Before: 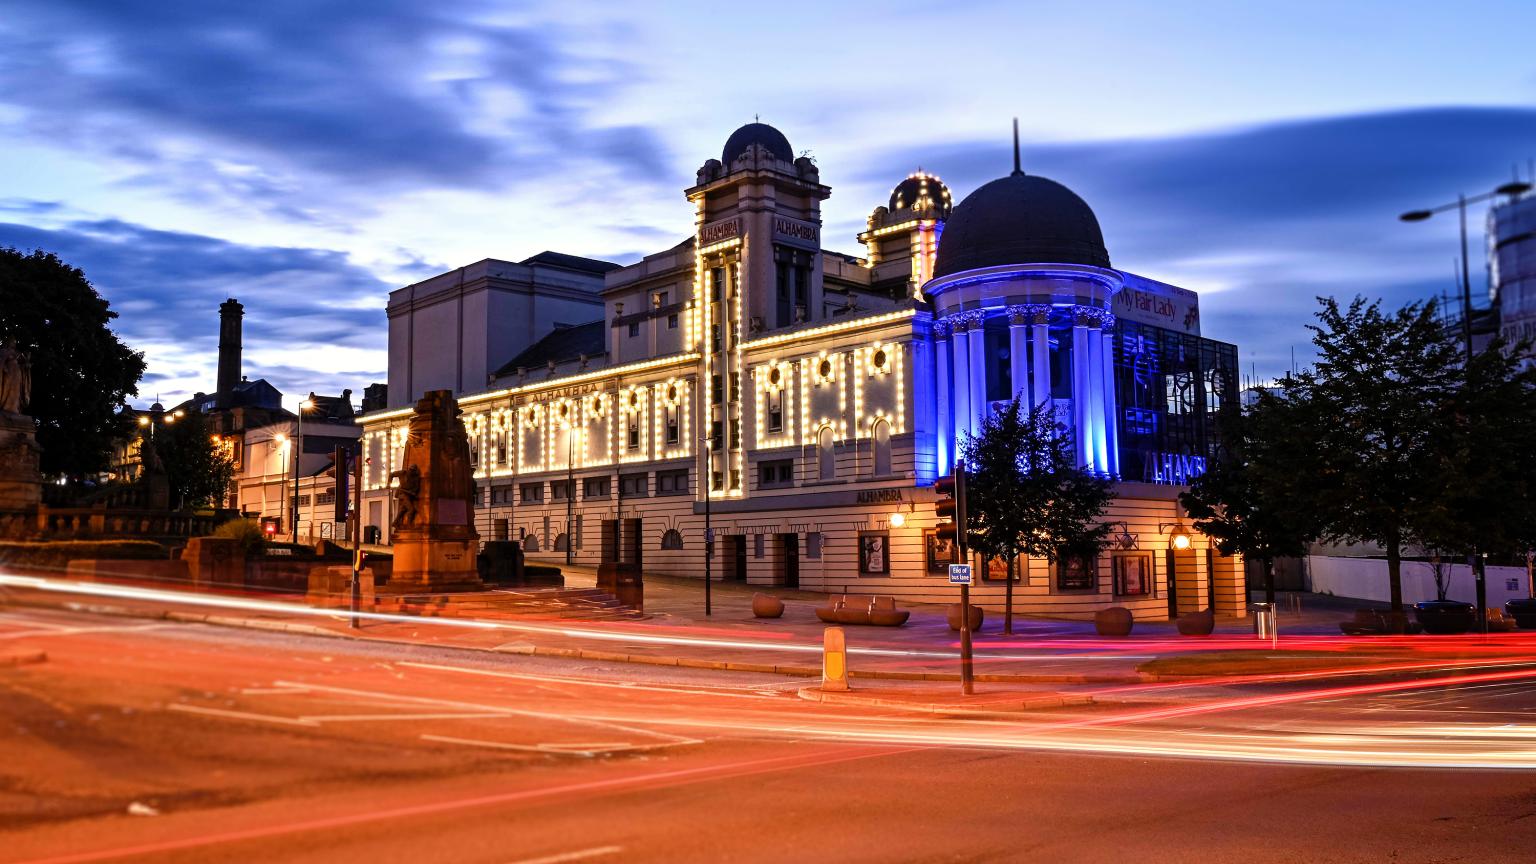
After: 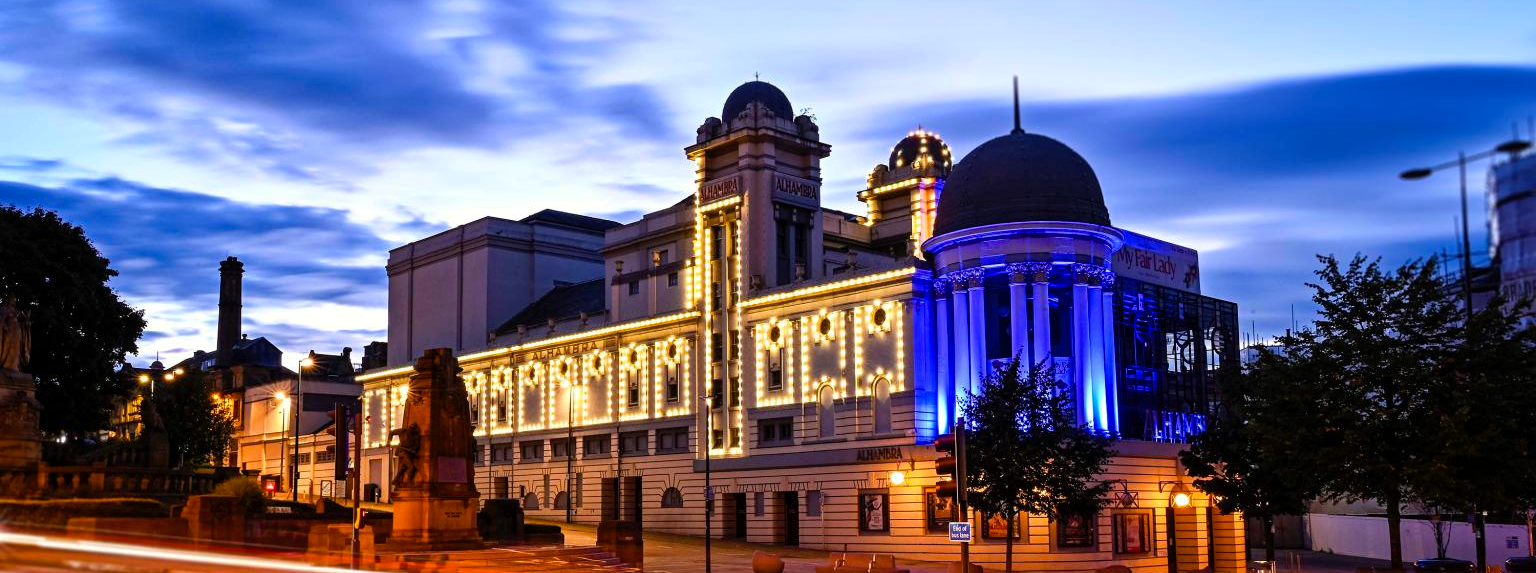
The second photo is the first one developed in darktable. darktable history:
color balance rgb: perceptual saturation grading › global saturation 19.733%, global vibrance 20%
crop and rotate: top 4.895%, bottom 28.768%
